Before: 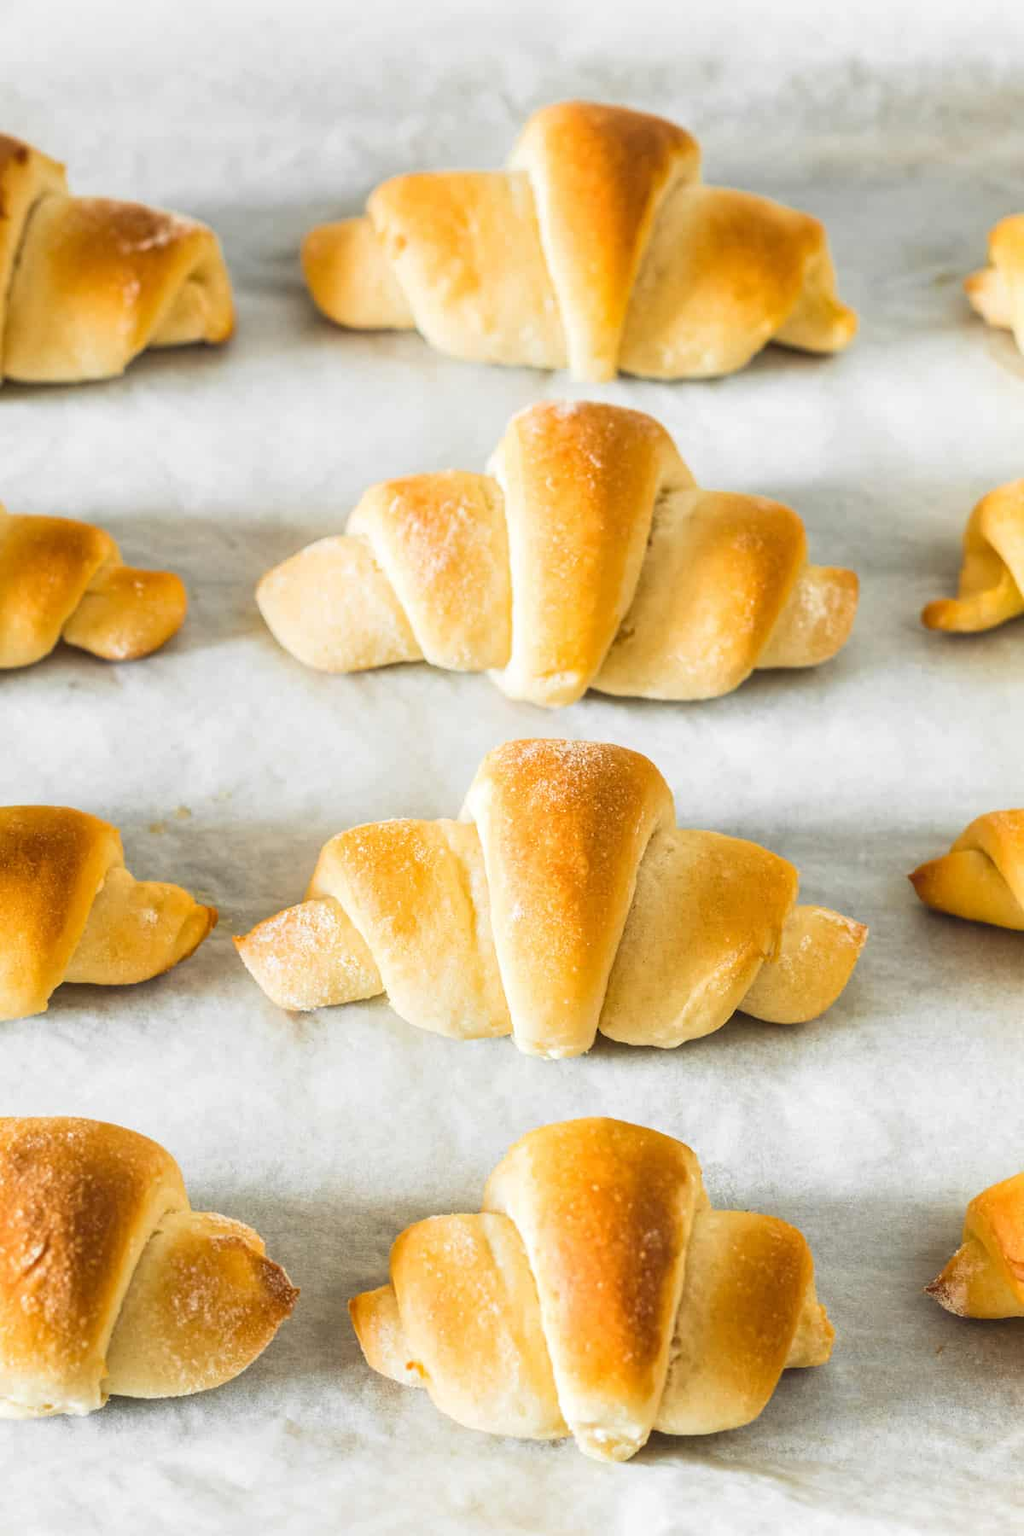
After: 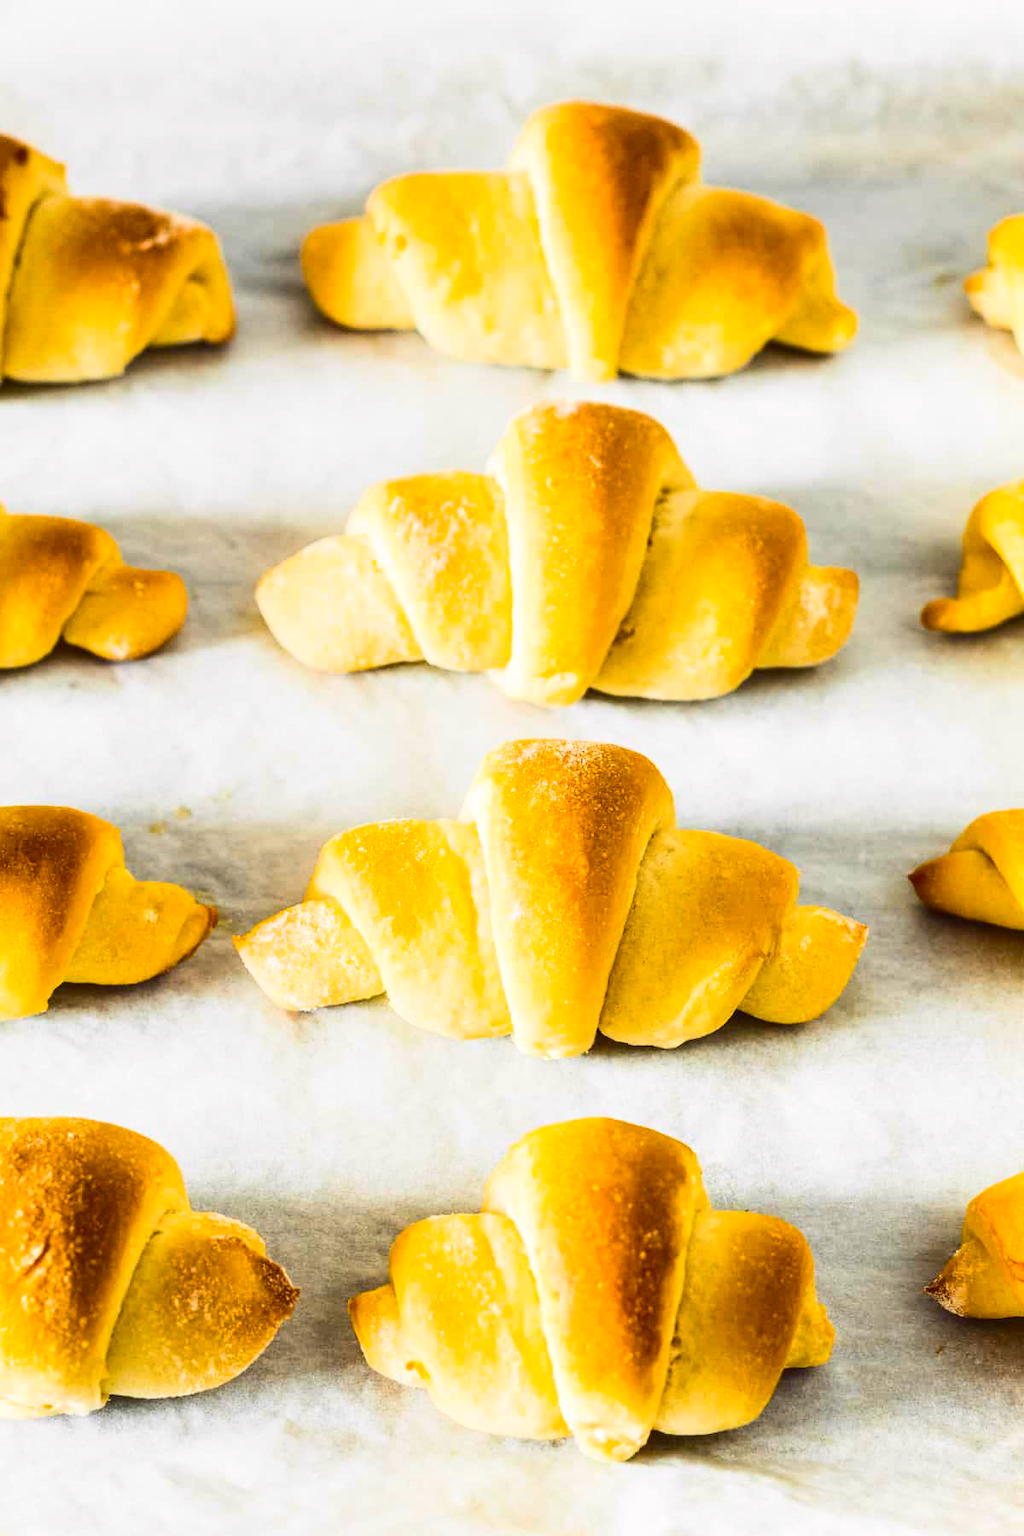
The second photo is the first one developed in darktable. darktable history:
contrast brightness saturation: contrast 0.271
color balance rgb: shadows lift › luminance -21.467%, shadows lift › chroma 6.661%, shadows lift › hue 271.28°, highlights gain › chroma 0.138%, highlights gain › hue 331.61°, linear chroma grading › global chroma 8.666%, perceptual saturation grading › global saturation 25.357%, global vibrance 25.423%
